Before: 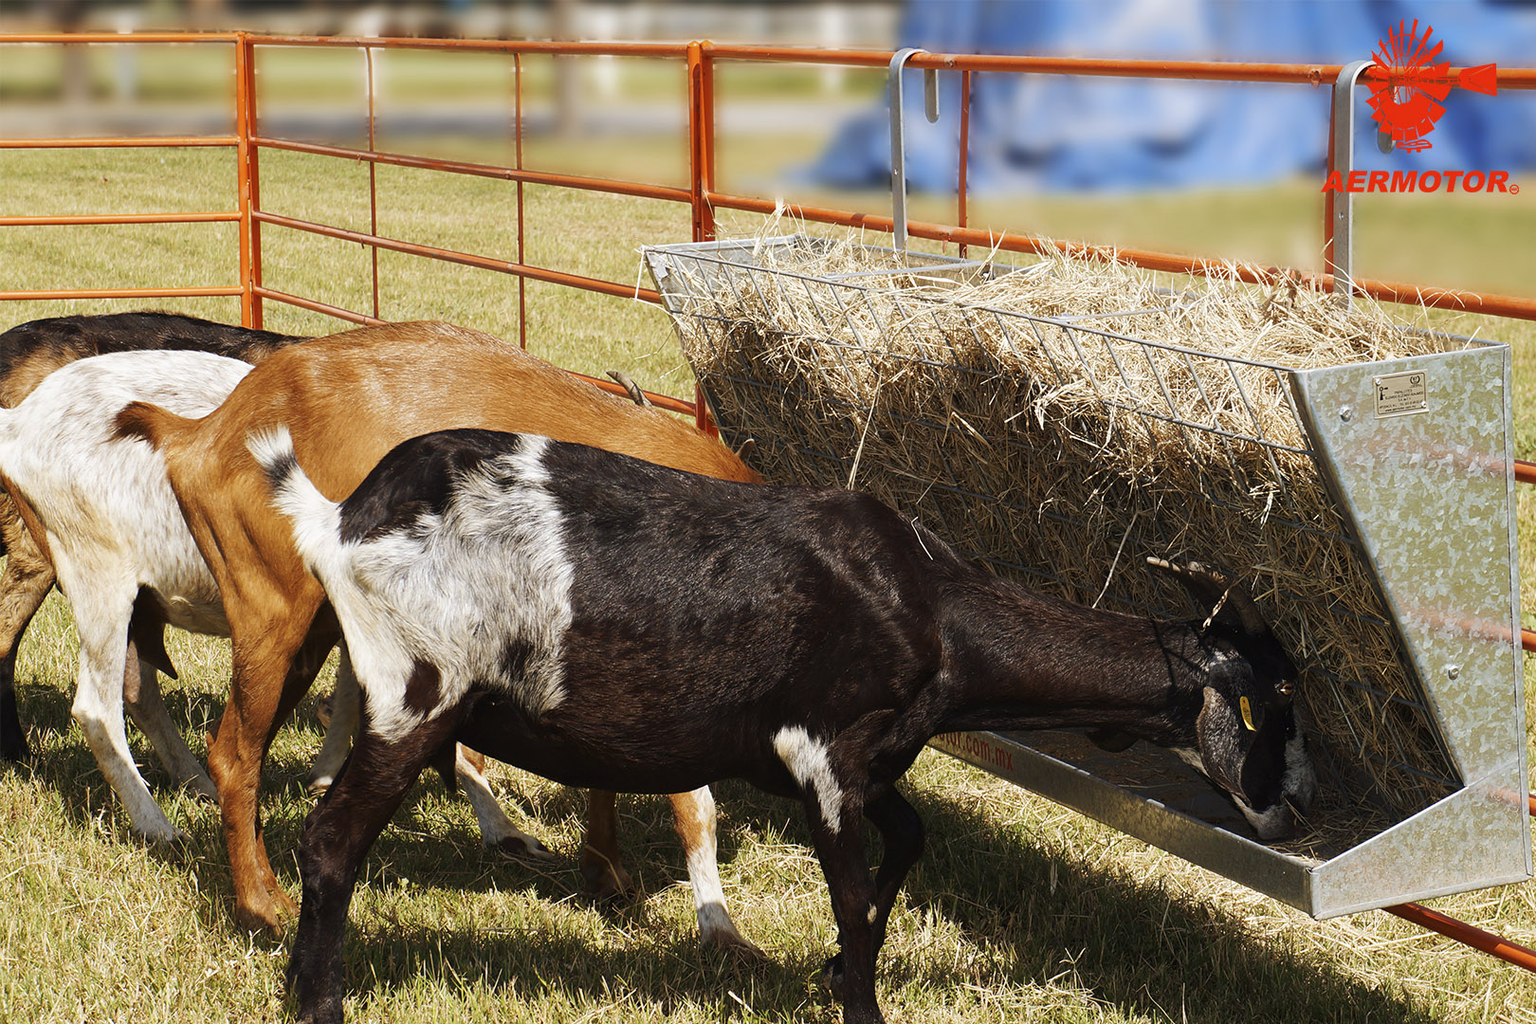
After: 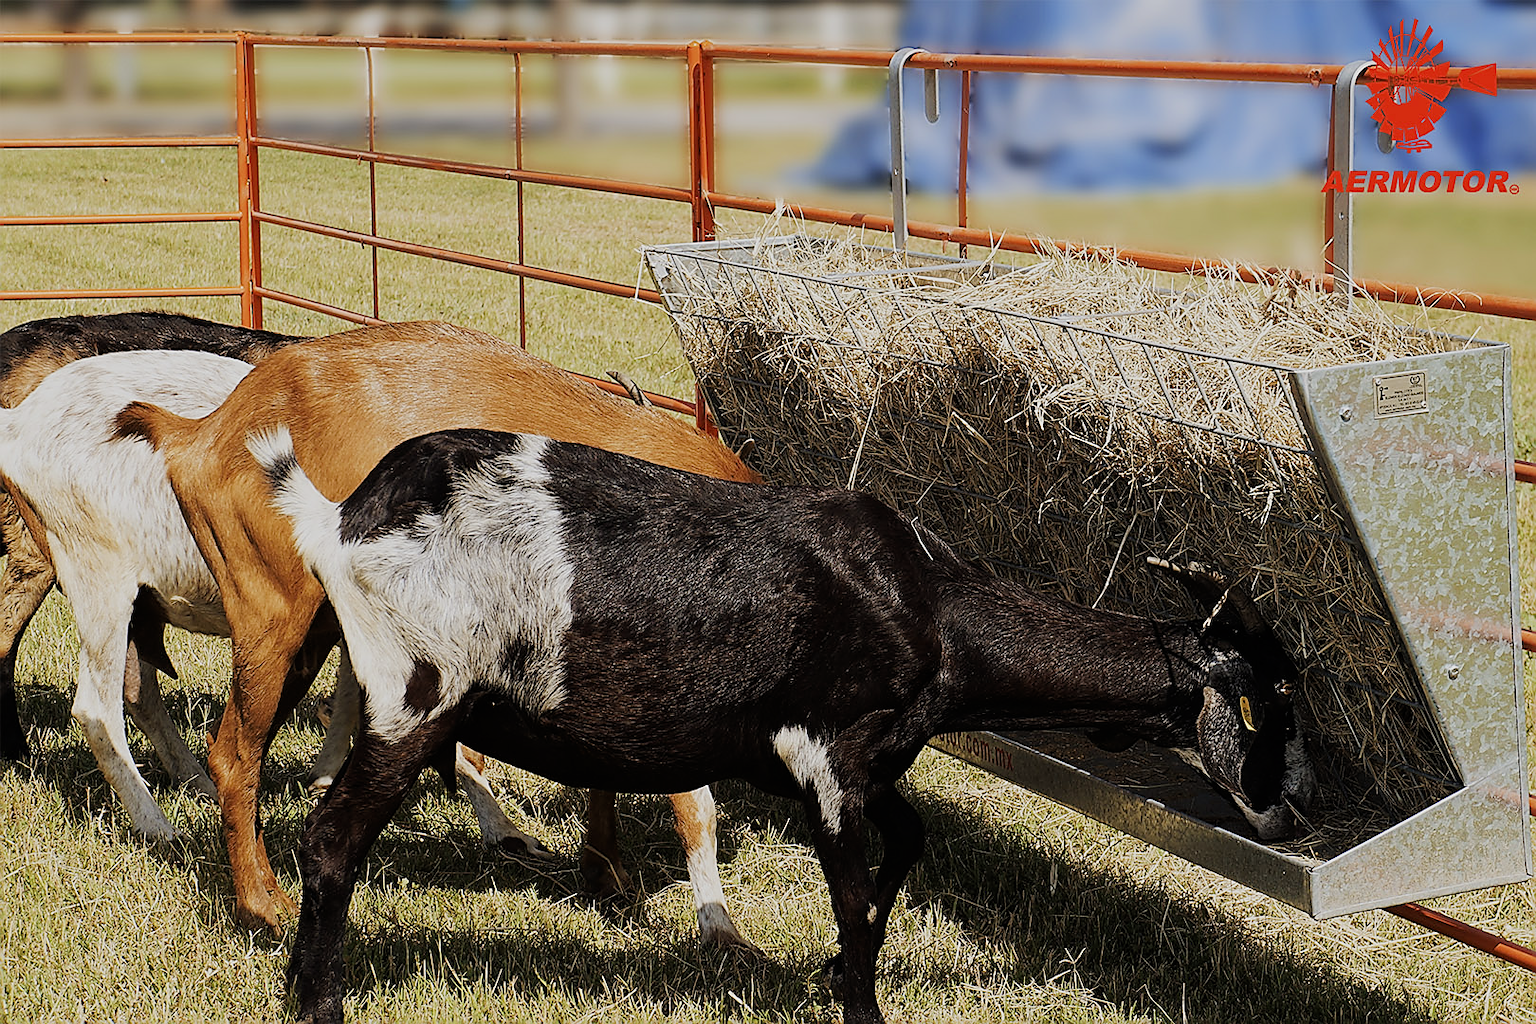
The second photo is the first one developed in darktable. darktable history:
sharpen: radius 1.394, amount 1.252, threshold 0.691
filmic rgb: black relative exposure -7.65 EV, white relative exposure 4.56 EV, hardness 3.61
